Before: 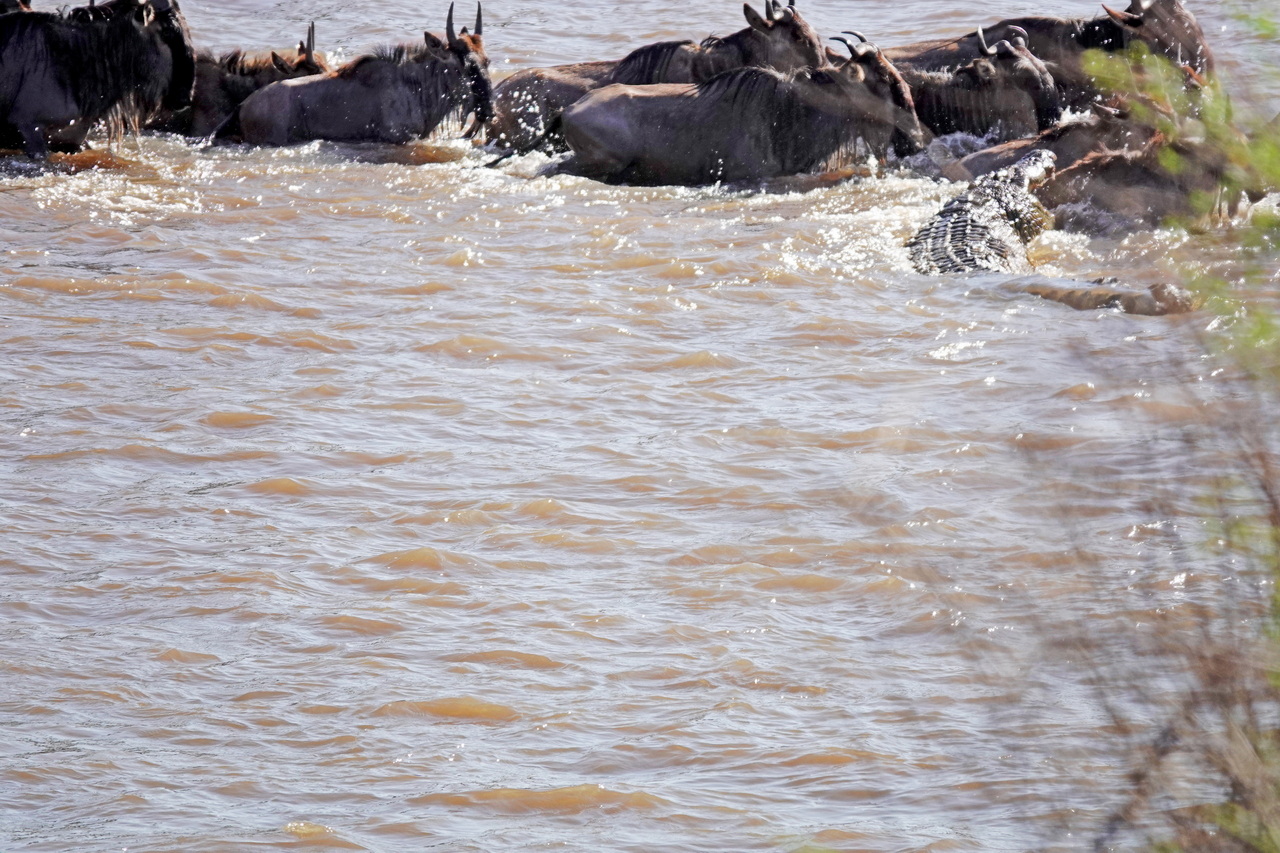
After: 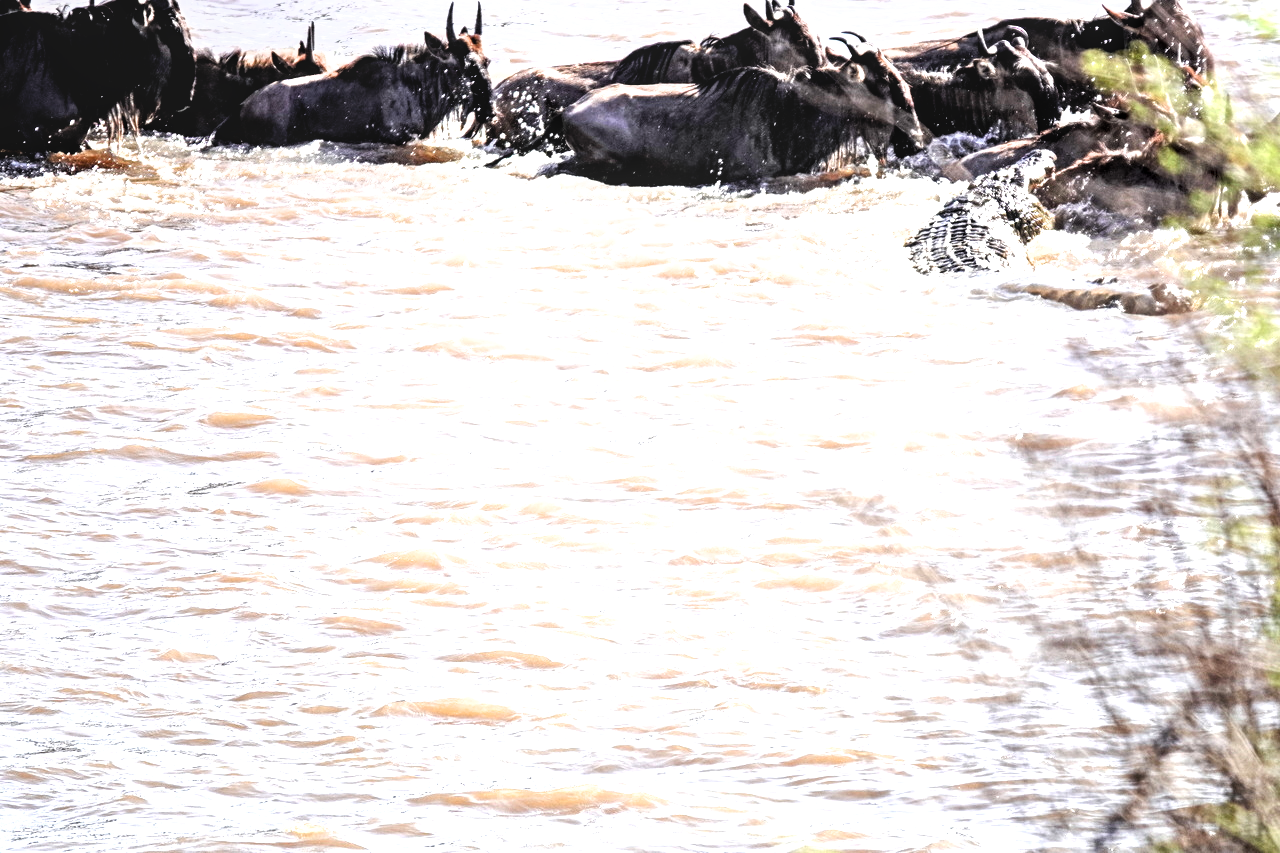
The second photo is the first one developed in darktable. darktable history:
filmic rgb: black relative exposure -8.25 EV, white relative exposure 2.21 EV, threshold 3.02 EV, hardness 7.06, latitude 86.27%, contrast 1.704, highlights saturation mix -4.12%, shadows ↔ highlights balance -2.24%, enable highlight reconstruction true
local contrast: on, module defaults
exposure: black level correction 0, exposure 0.395 EV, compensate highlight preservation false
levels: levels [0, 0.476, 0.951]
